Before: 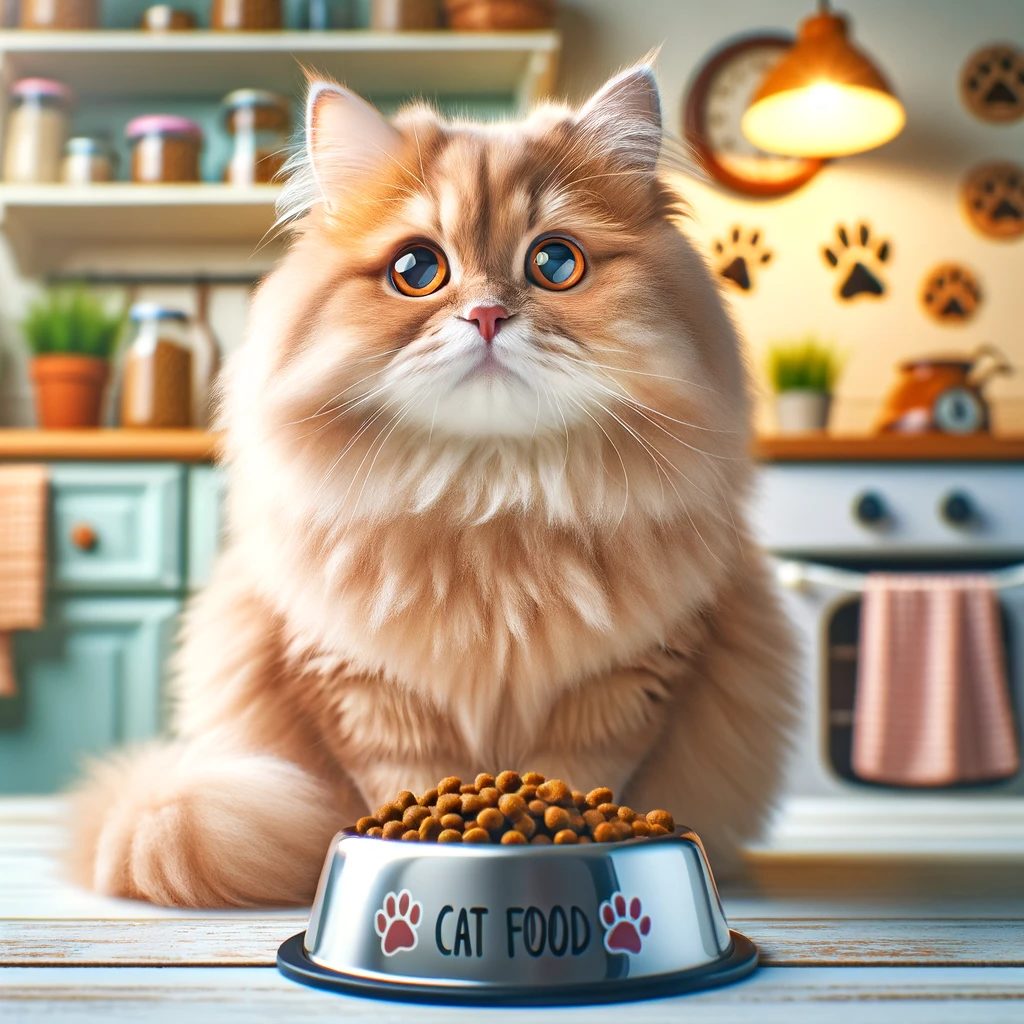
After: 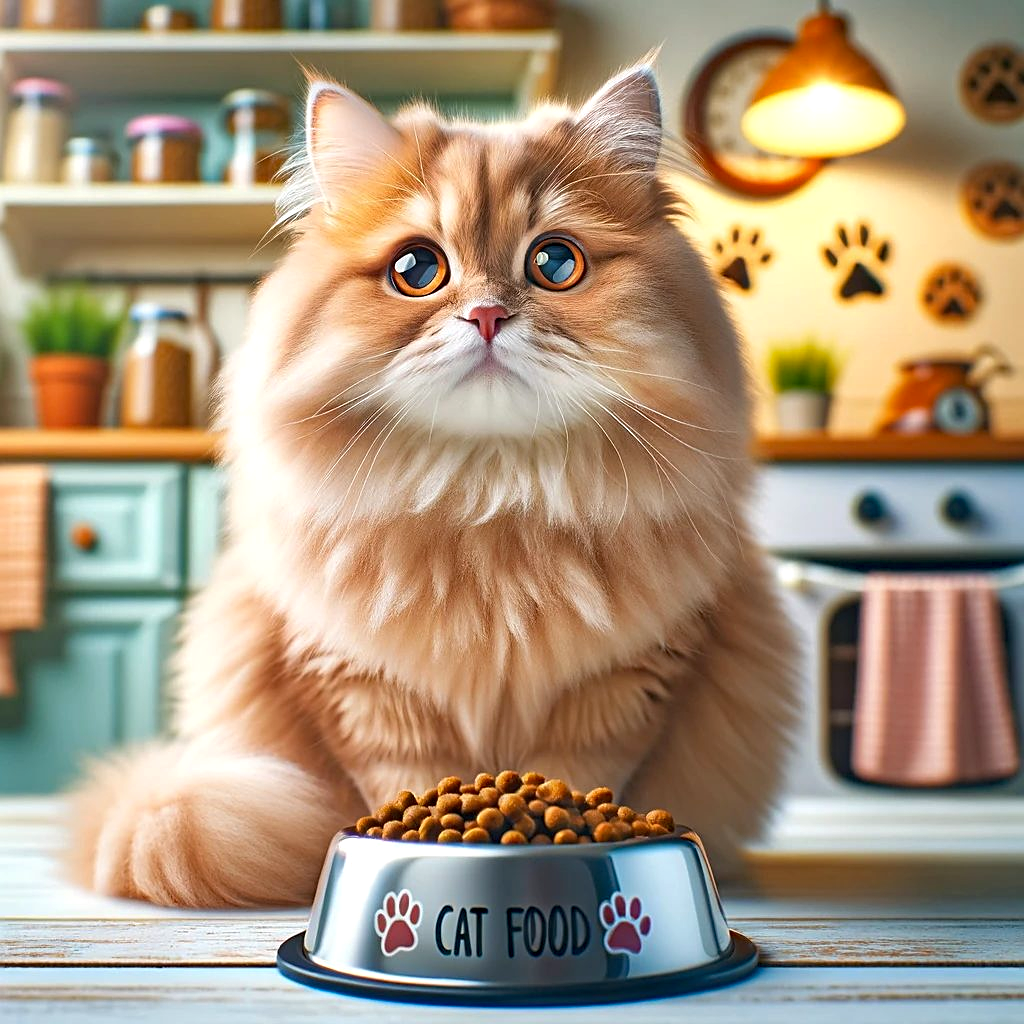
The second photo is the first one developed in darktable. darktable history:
sharpen: on, module defaults
haze removal: compatibility mode true, adaptive false
white balance: emerald 1
contrast equalizer: y [[0.518, 0.517, 0.501, 0.5, 0.5, 0.5], [0.5 ×6], [0.5 ×6], [0 ×6], [0 ×6]]
